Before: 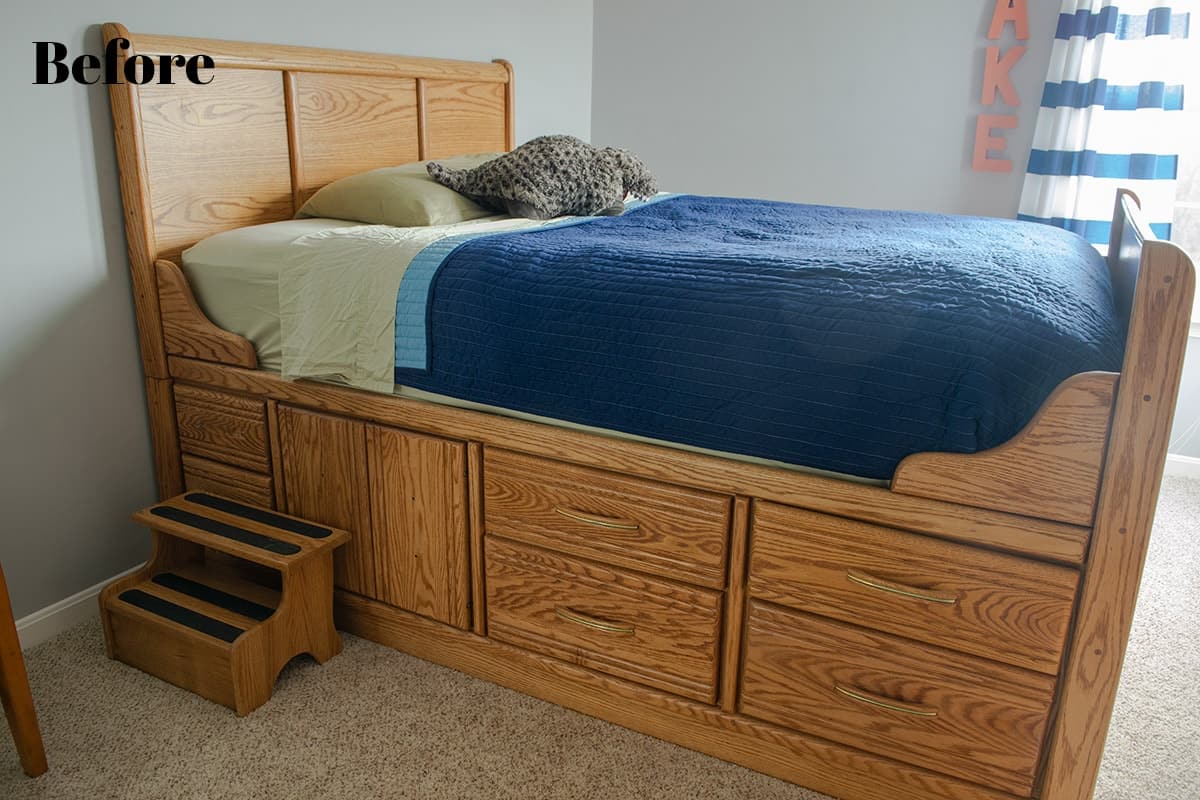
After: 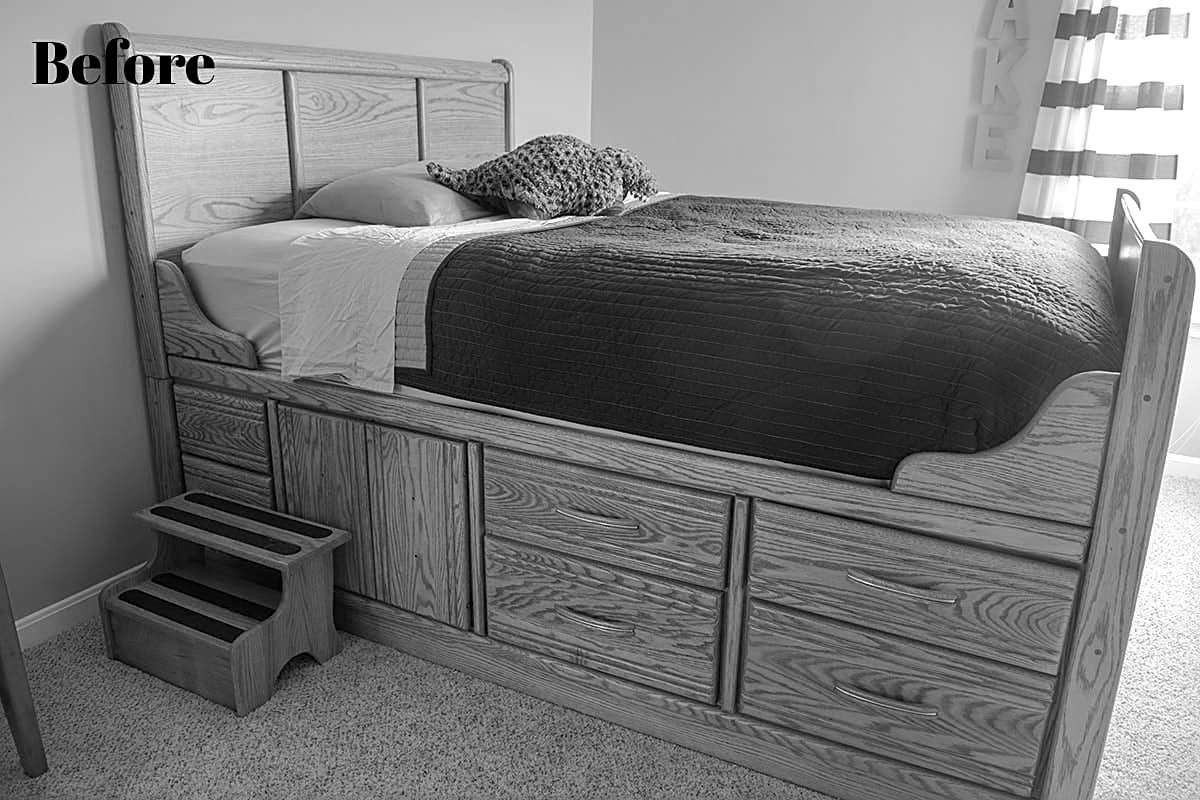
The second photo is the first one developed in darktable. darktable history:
white balance: red 1.188, blue 1.11
monochrome: on, module defaults
sharpen: on, module defaults
